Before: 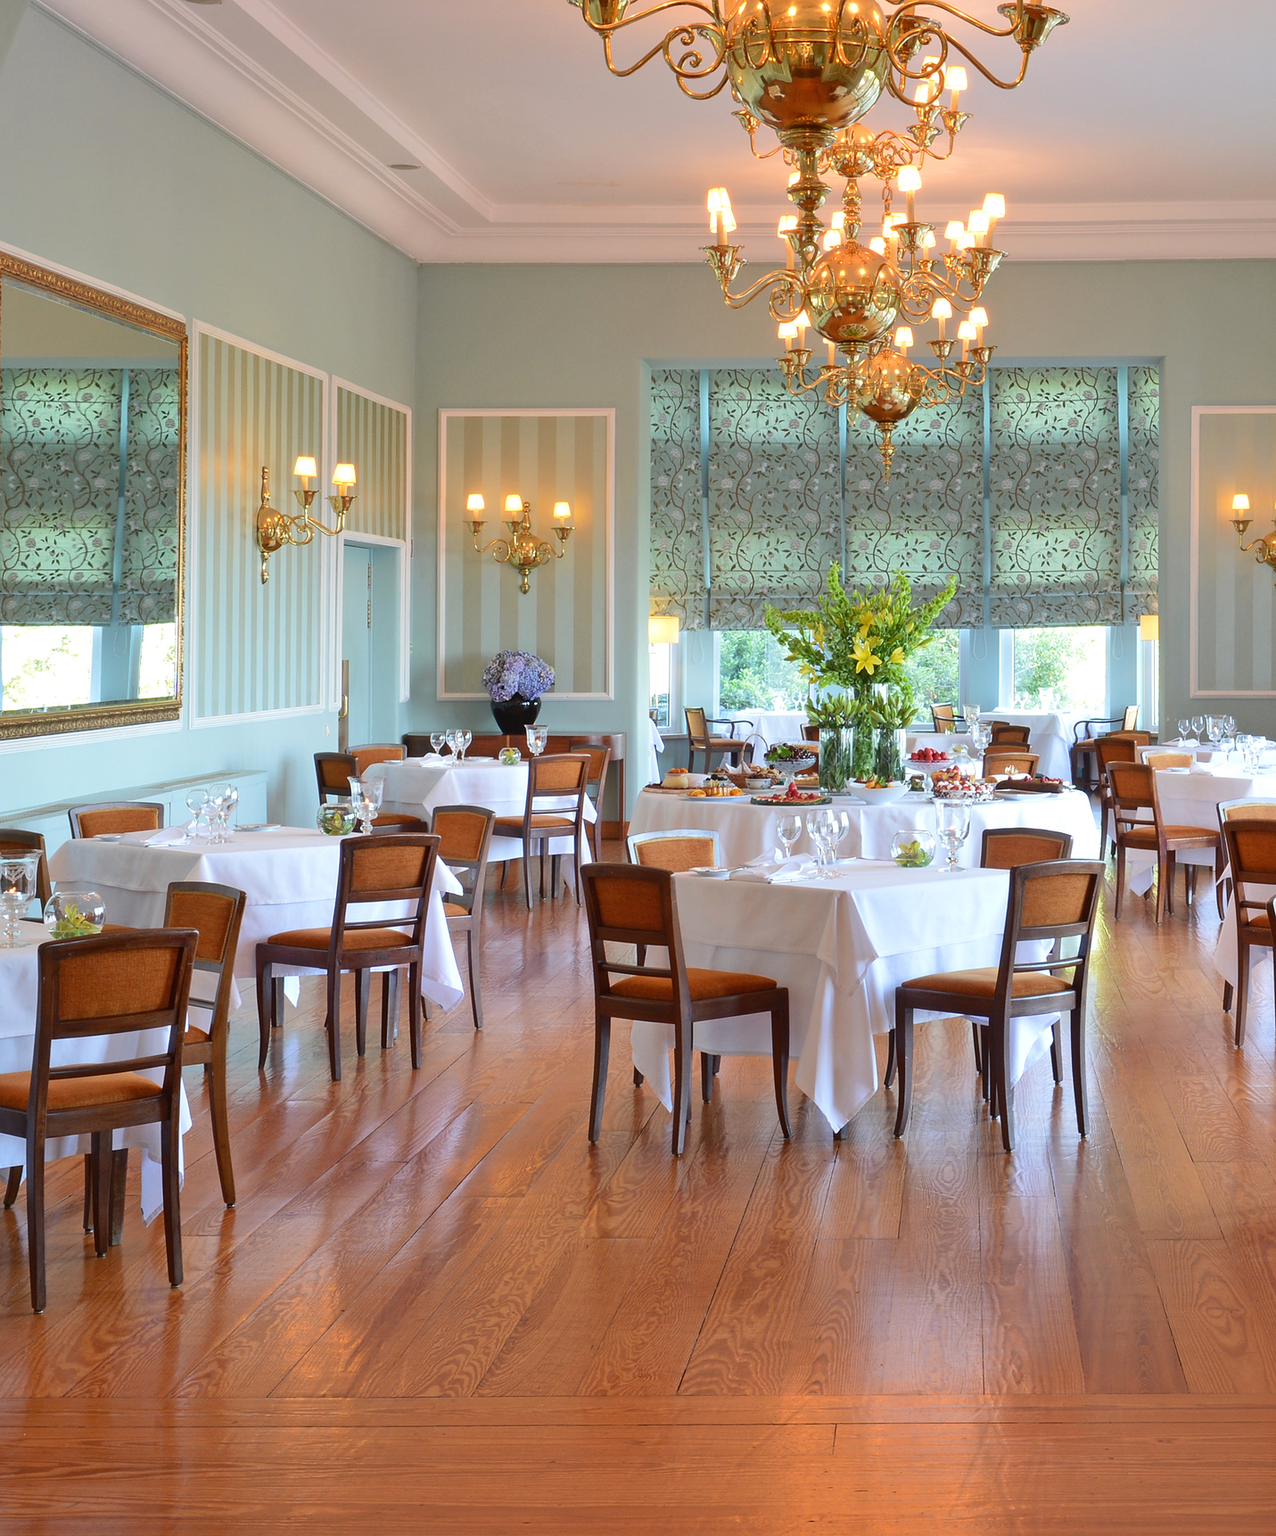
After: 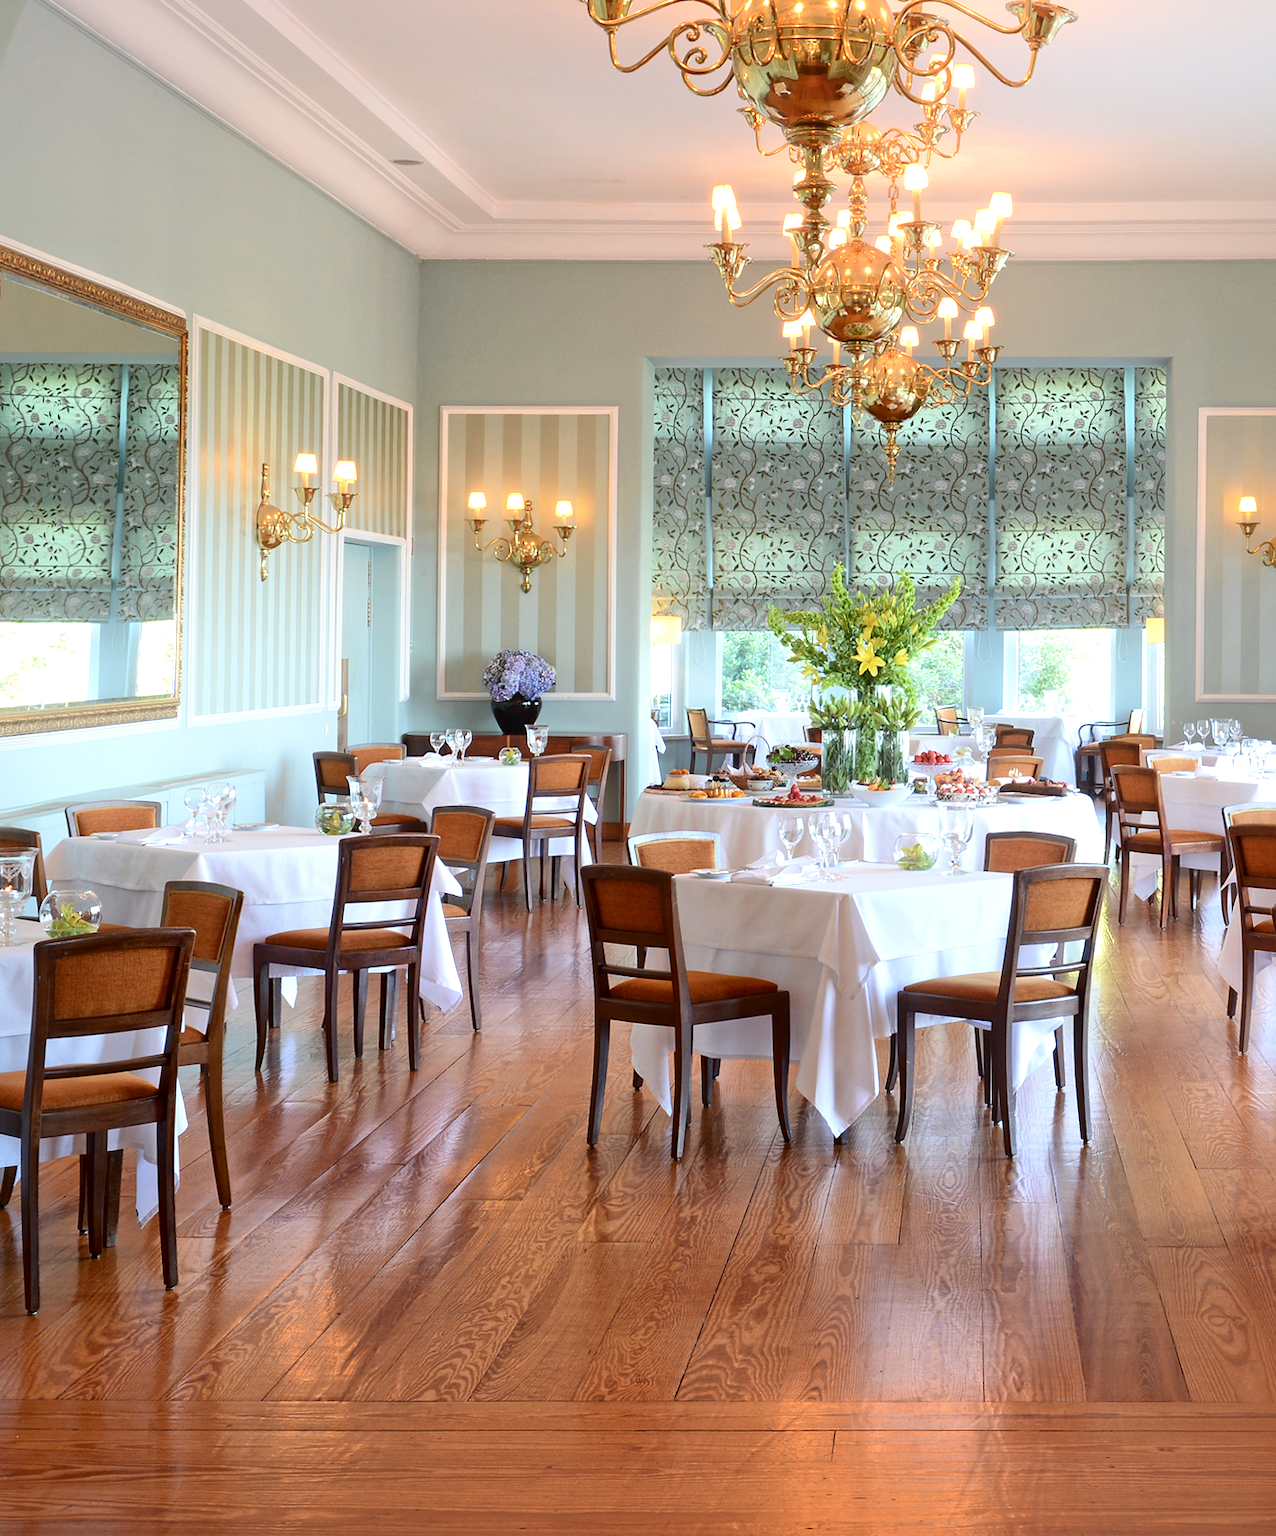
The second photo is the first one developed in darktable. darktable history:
local contrast: mode bilateral grid, contrast 20, coarseness 50, detail 172%, midtone range 0.2
crop and rotate: angle -0.32°
shadows and highlights: shadows -89.5, highlights 90.4, soften with gaussian
